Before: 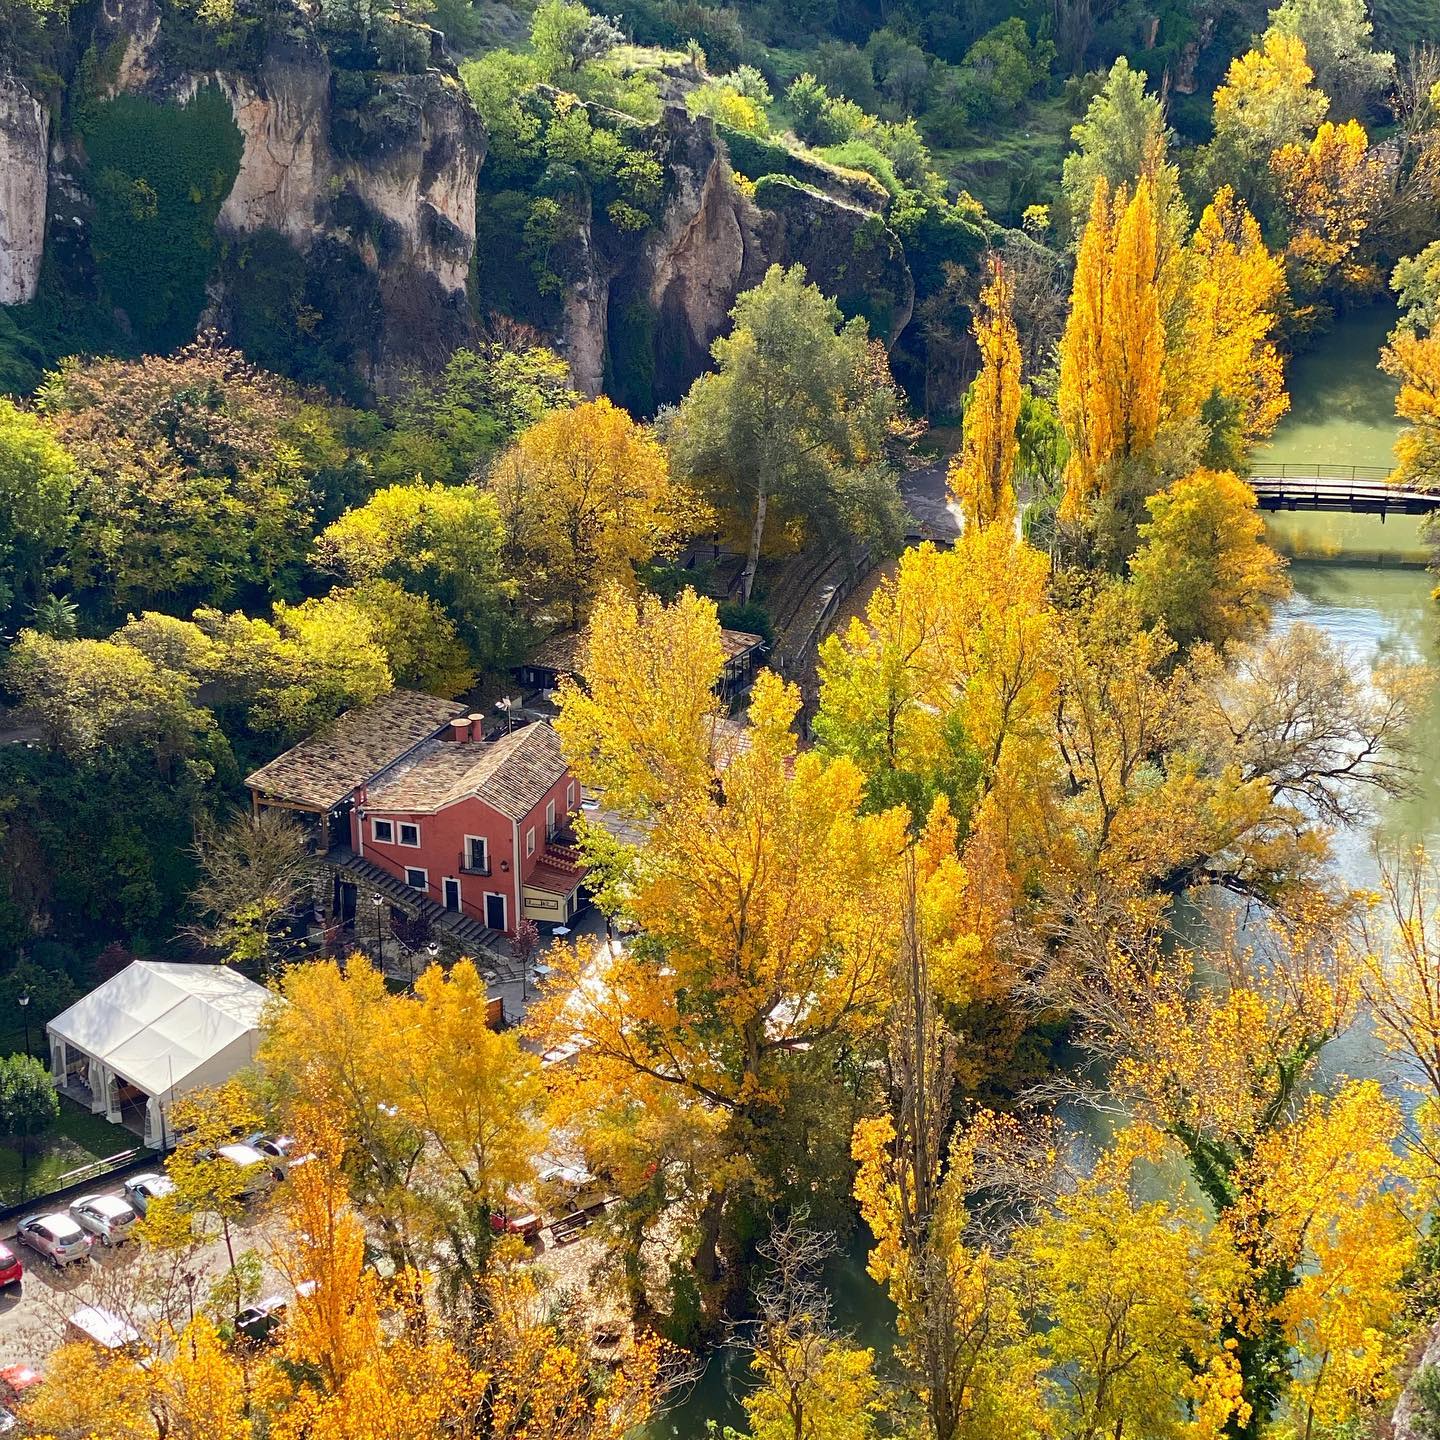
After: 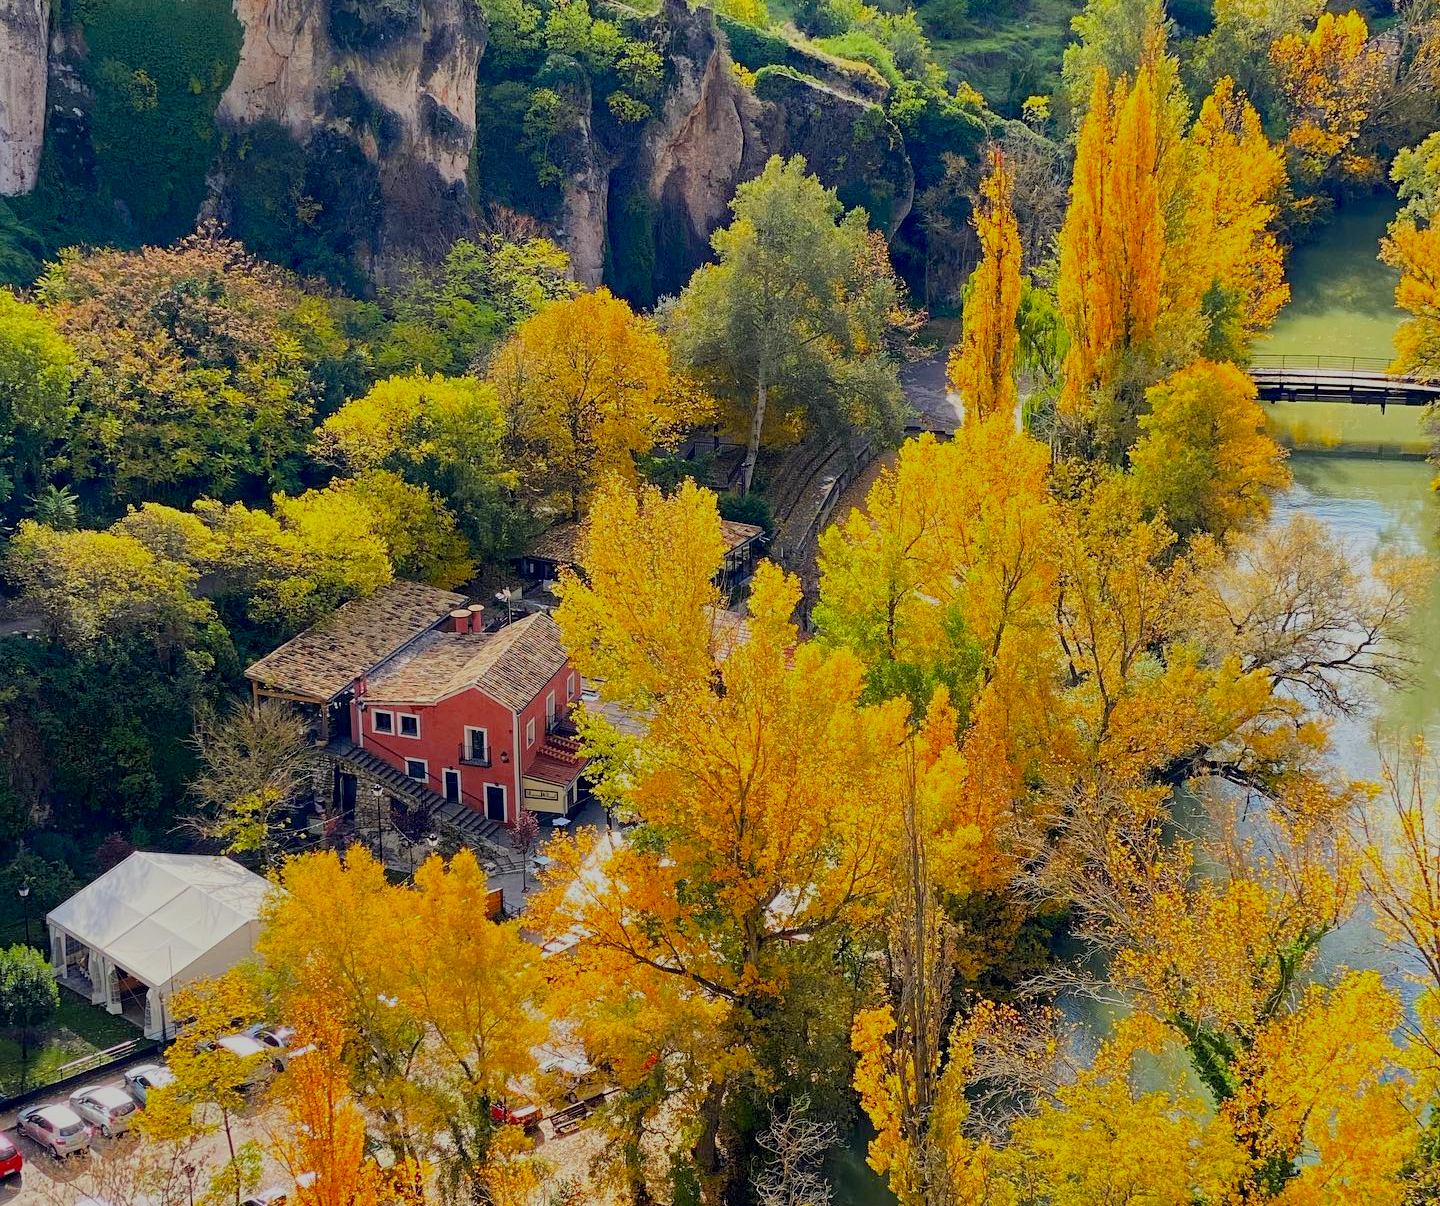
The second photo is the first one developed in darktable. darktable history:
crop: top 7.625%, bottom 8.027%
filmic rgb: black relative exposure -8.79 EV, white relative exposure 4.98 EV, threshold 6 EV, target black luminance 0%, hardness 3.77, latitude 66.34%, contrast 0.822, highlights saturation mix 10%, shadows ↔ highlights balance 20%, add noise in highlights 0.1, color science v4 (2020), iterations of high-quality reconstruction 0, type of noise poissonian, enable highlight reconstruction true
